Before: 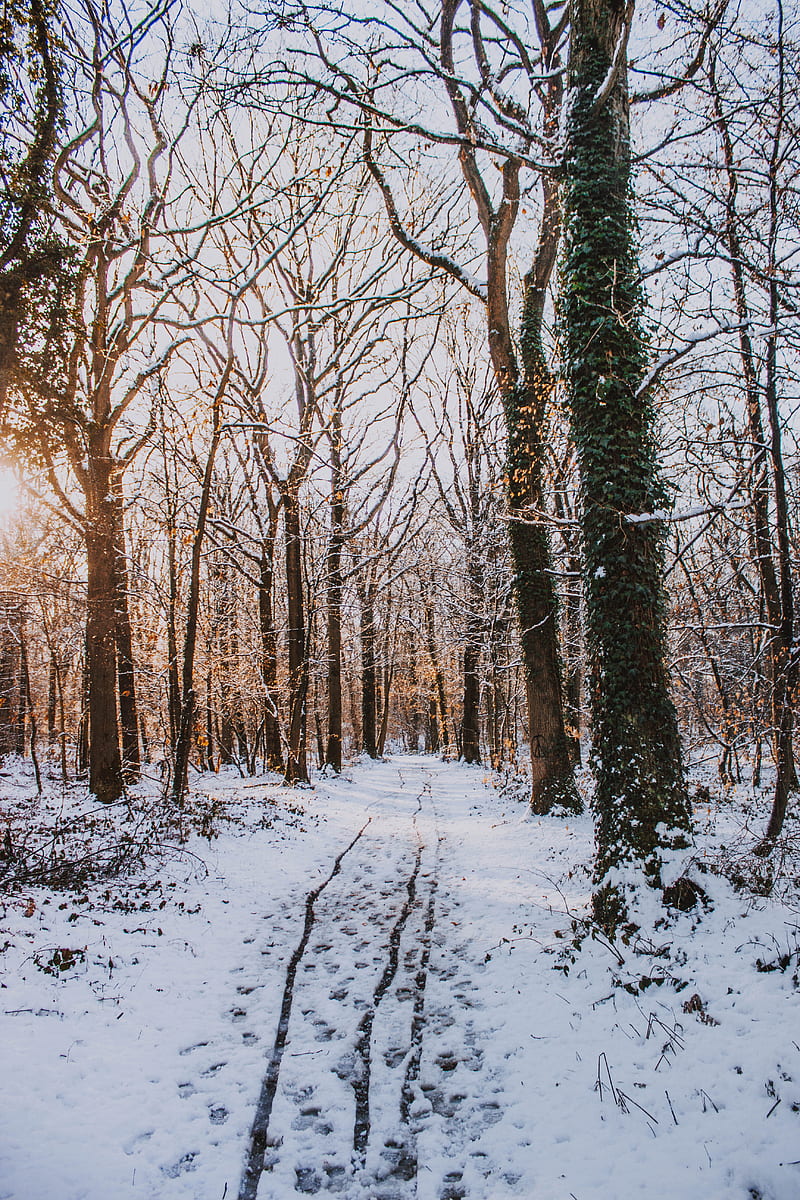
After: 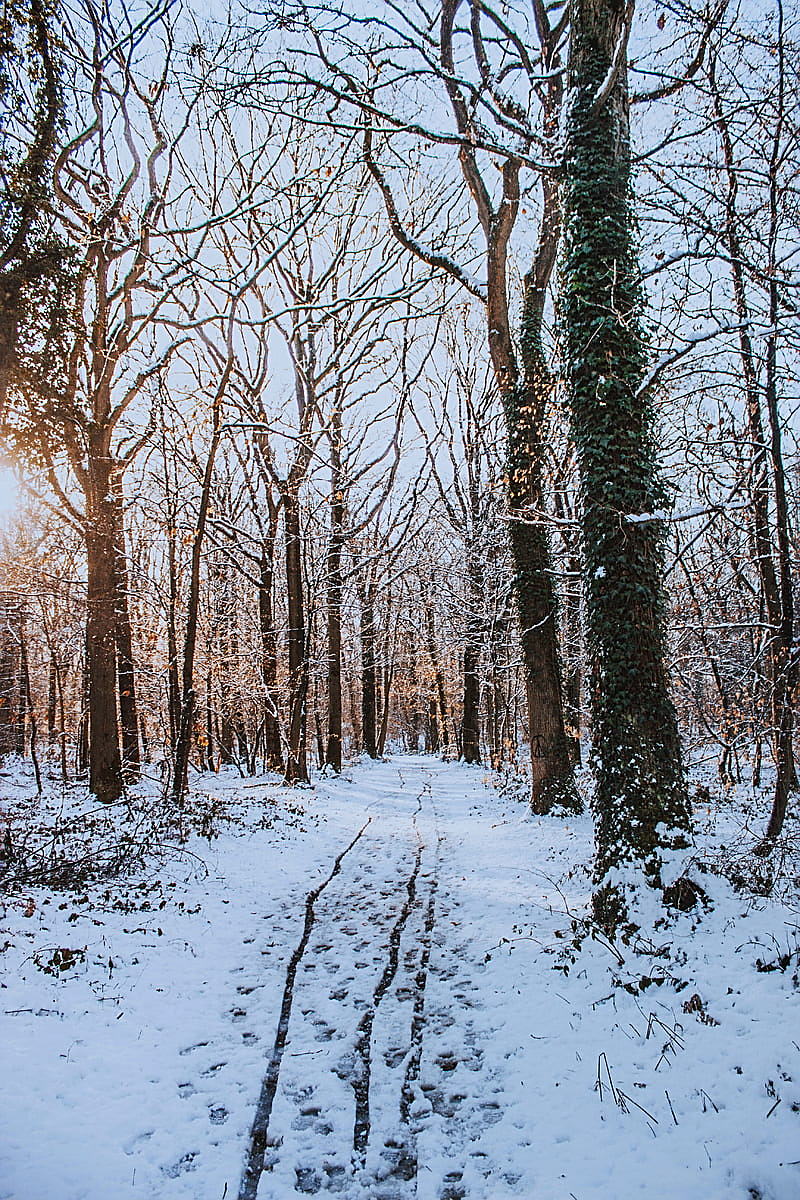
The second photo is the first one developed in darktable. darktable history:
sharpen: amount 0.478
color correction: highlights a* -4.18, highlights b* -10.81
